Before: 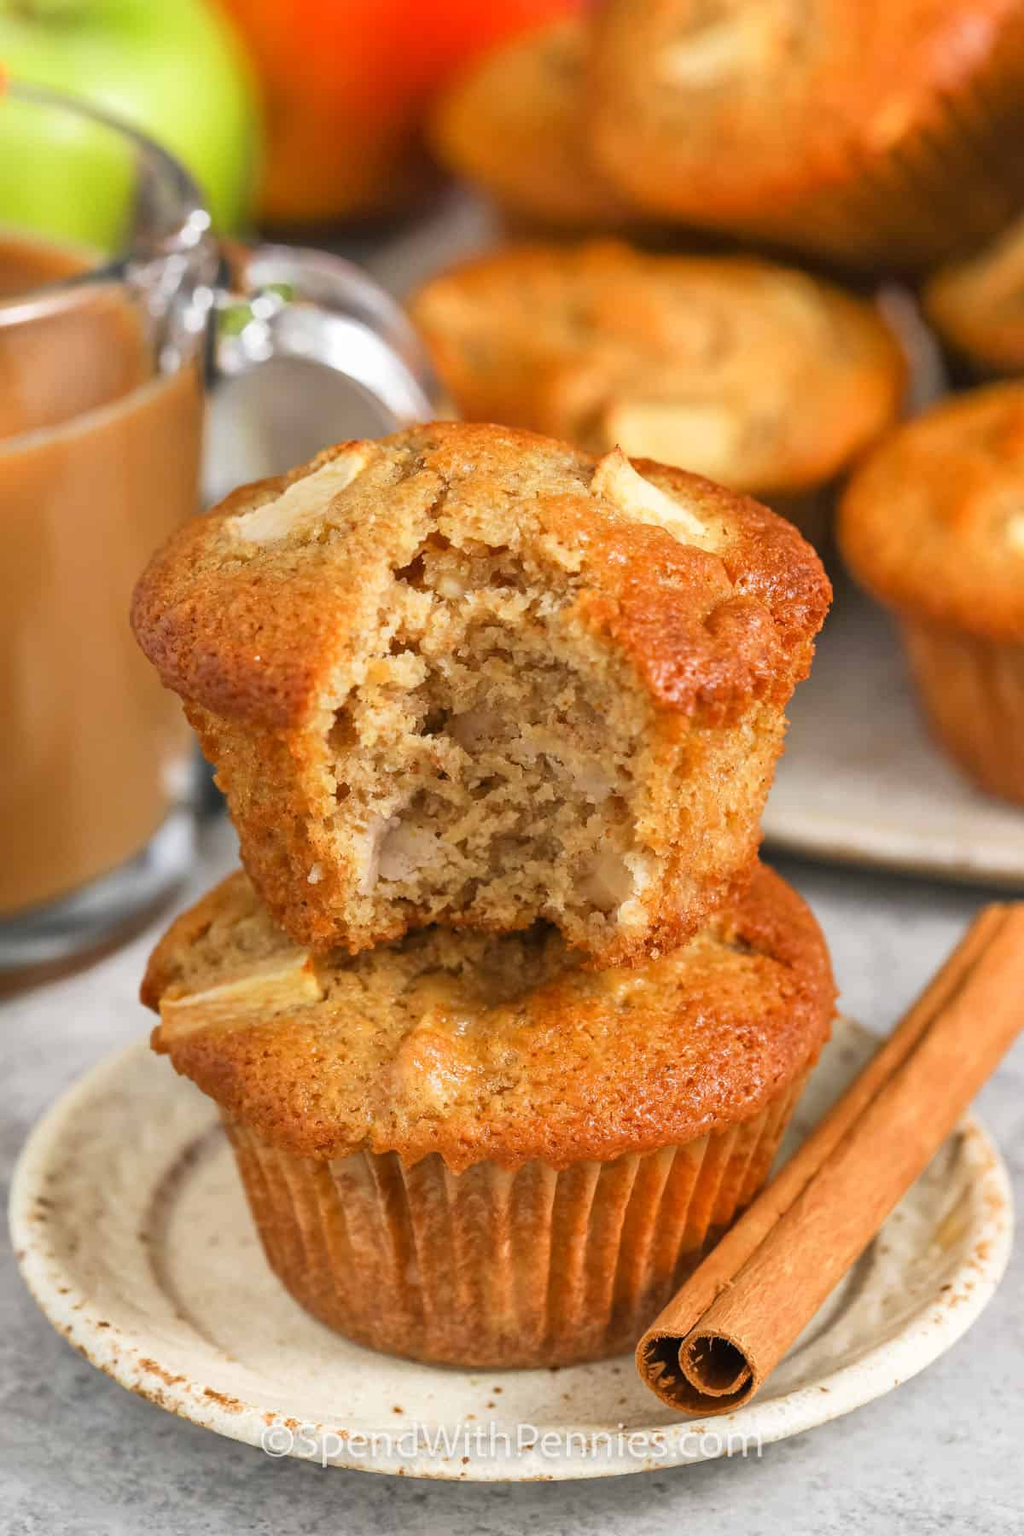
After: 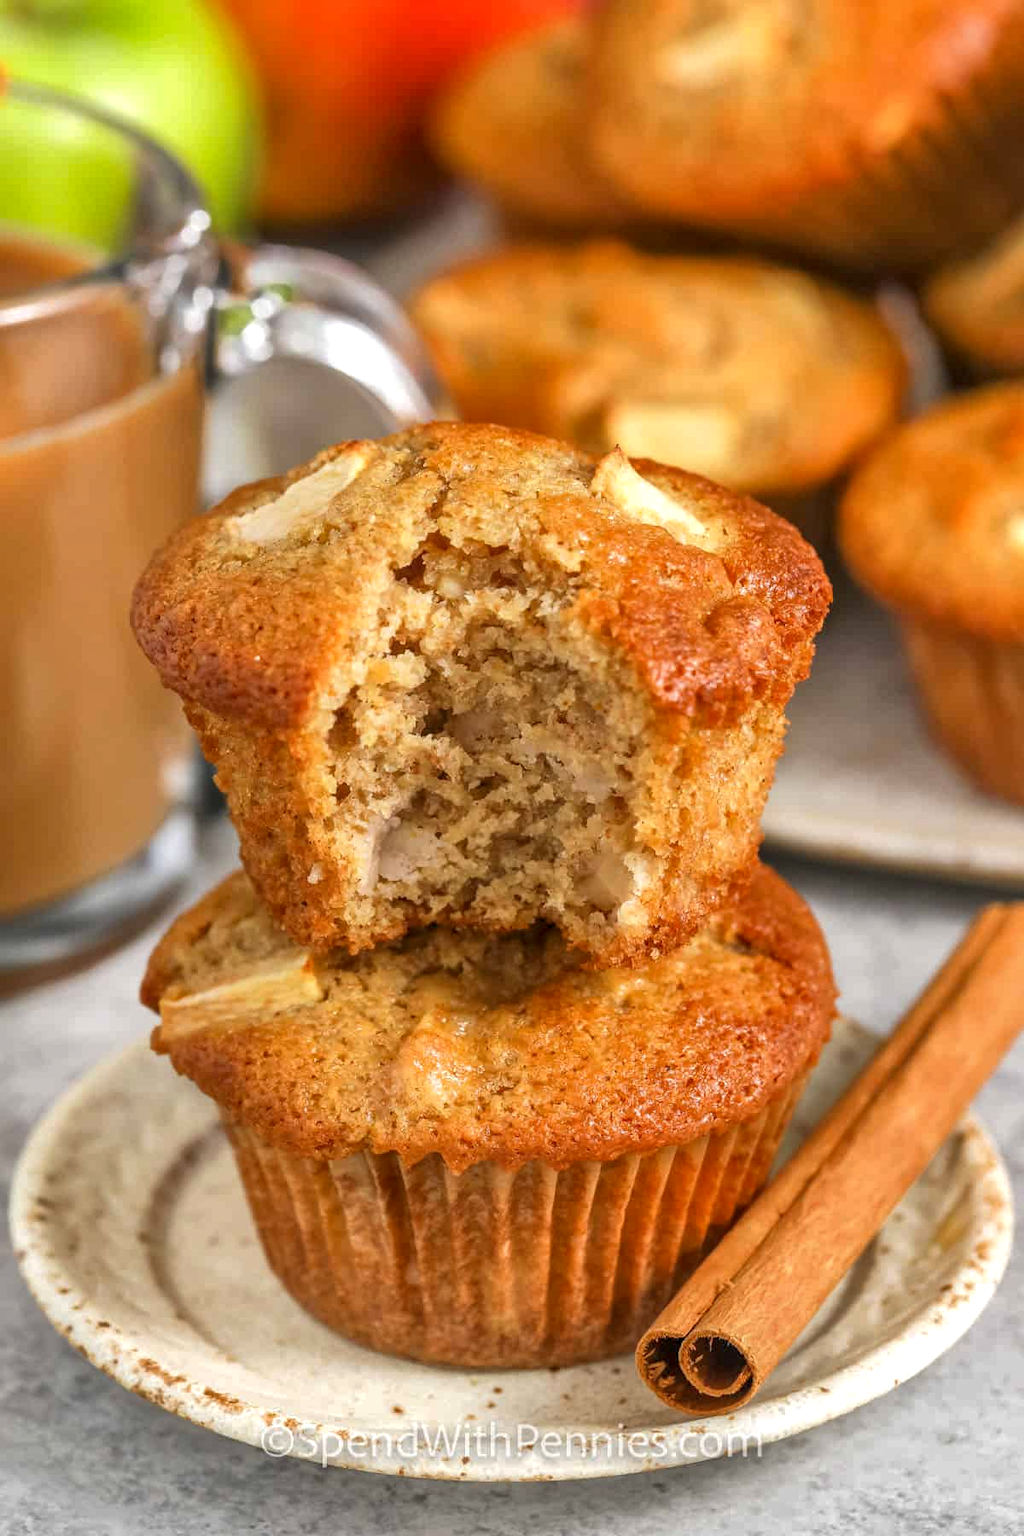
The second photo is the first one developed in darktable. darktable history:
shadows and highlights: on, module defaults
exposure: black level correction -0.001, exposure 0.079 EV, compensate highlight preservation false
local contrast: detail 130%
